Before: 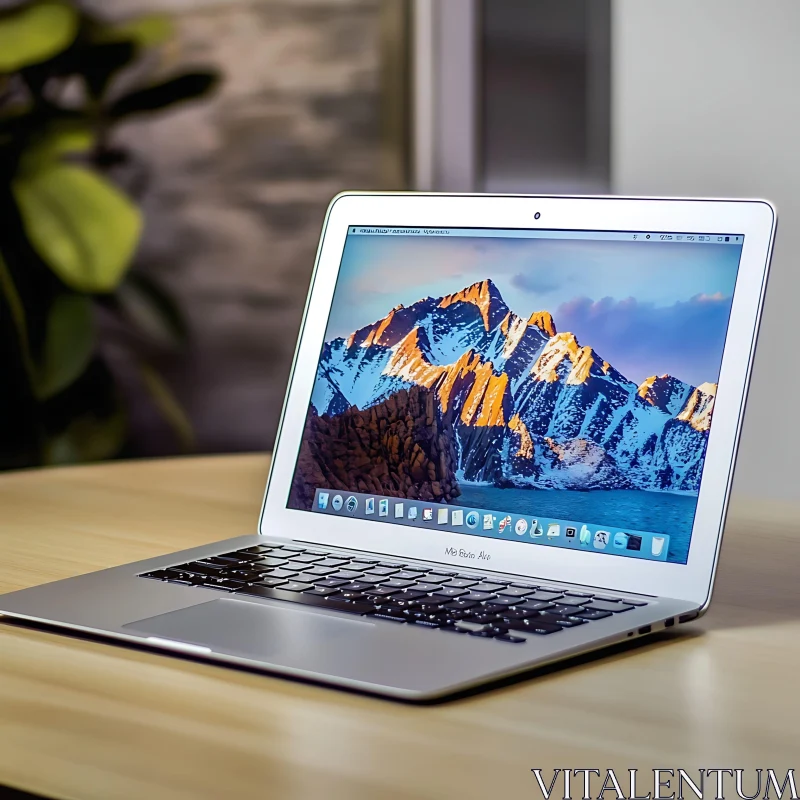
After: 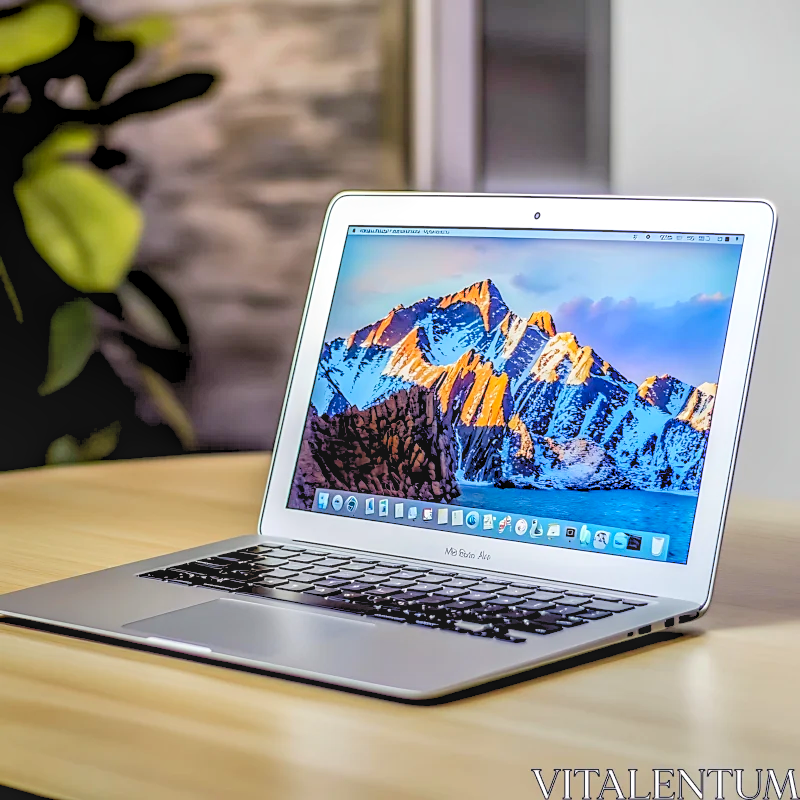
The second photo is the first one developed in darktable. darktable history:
levels: levels [0.093, 0.434, 0.988]
exposure: exposure 0.014 EV, compensate exposure bias true, compensate highlight preservation false
local contrast: highlights 2%, shadows 2%, detail 133%
sharpen: amount 0.21
